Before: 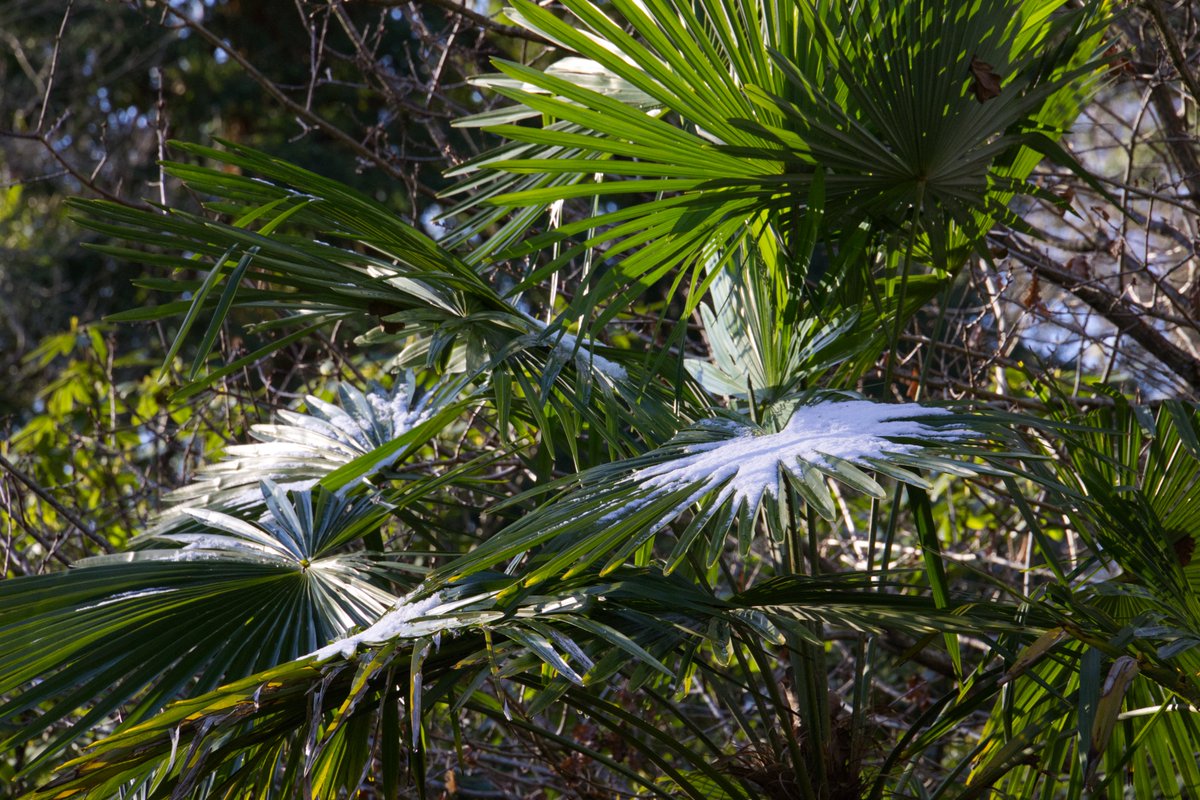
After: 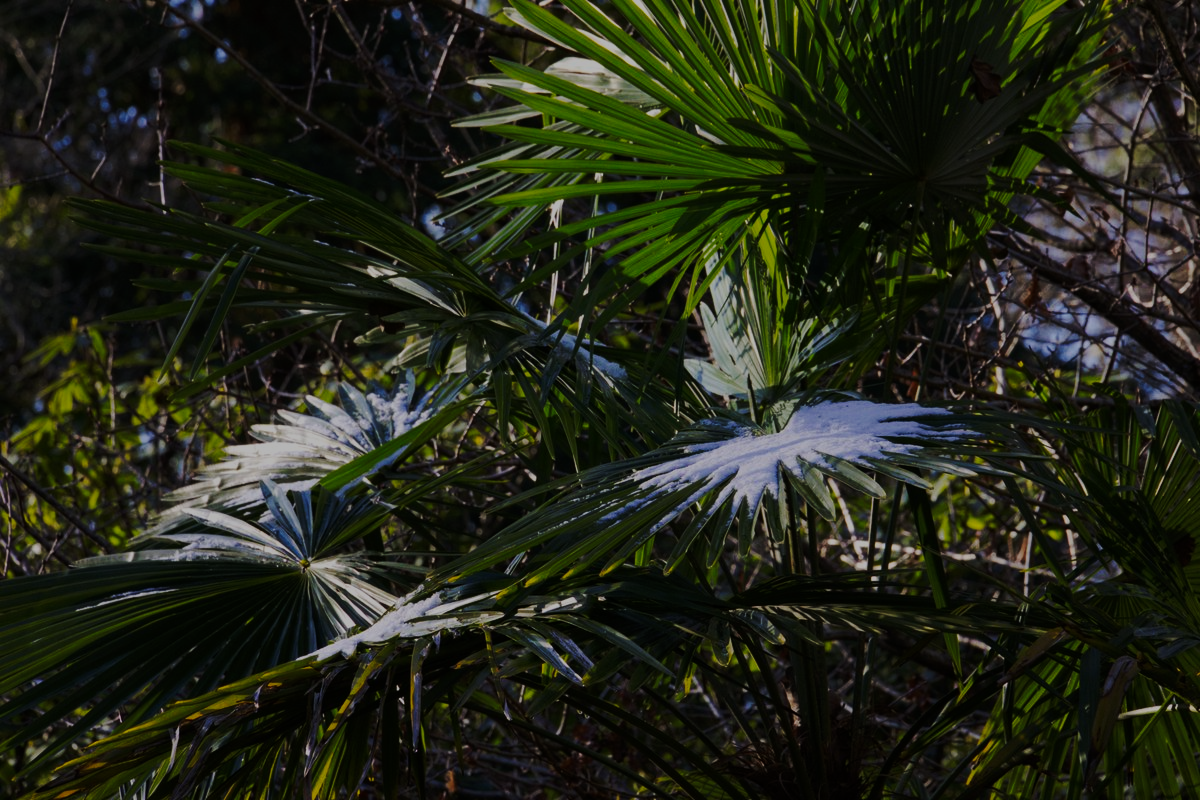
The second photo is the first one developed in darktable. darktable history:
base curve: curves: ch0 [(0, 0) (0.036, 0.037) (0.121, 0.228) (0.46, 0.76) (0.859, 0.983) (1, 1)], preserve colors none
exposure: exposure -1.995 EV, compensate highlight preservation false
